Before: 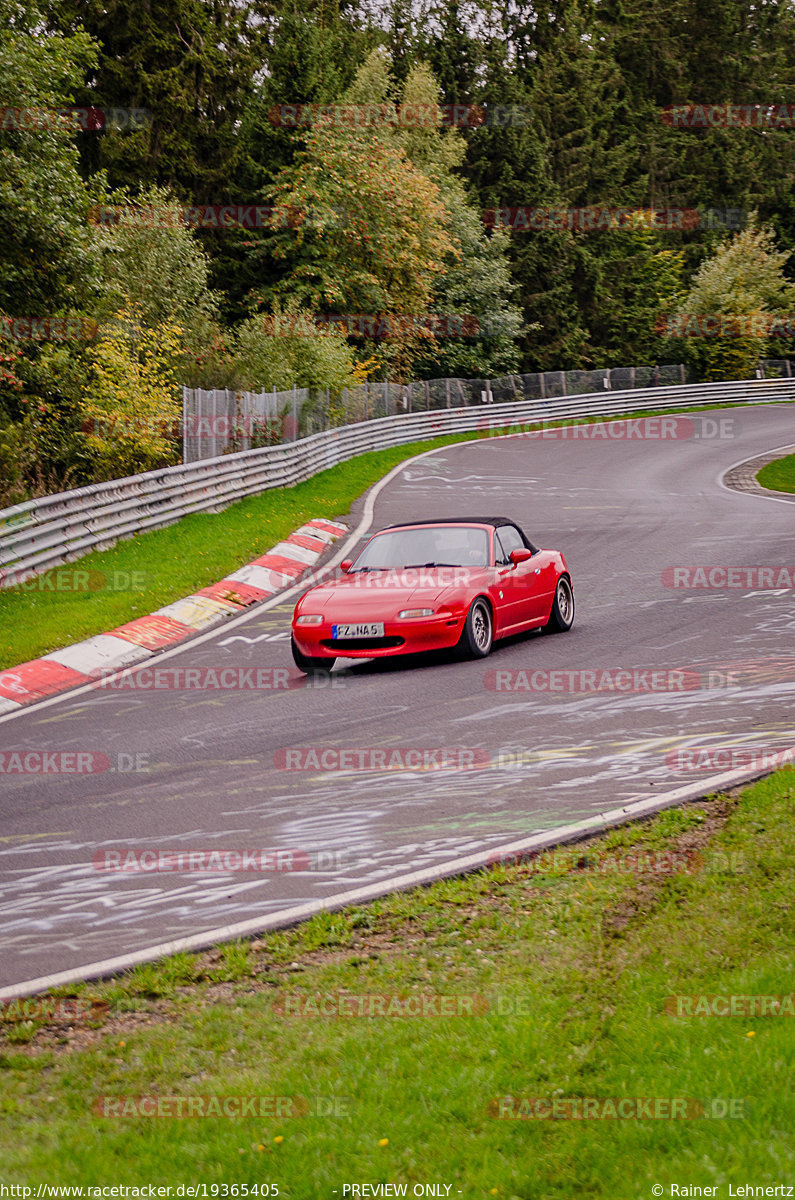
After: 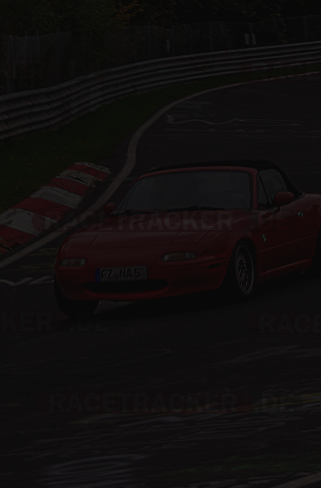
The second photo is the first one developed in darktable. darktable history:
crop: left 29.858%, top 29.784%, right 29.748%, bottom 29.514%
haze removal: compatibility mode true, adaptive false
exposure: black level correction 0, exposure 0.2 EV, compensate exposure bias true, compensate highlight preservation false
tone curve: curves: ch0 [(0, 0.021) (0.148, 0.076) (0.232, 0.191) (0.398, 0.423) (0.572, 0.672) (0.705, 0.812) (0.877, 0.931) (0.99, 0.987)]; ch1 [(0, 0) (0.377, 0.325) (0.493, 0.486) (0.508, 0.502) (0.515, 0.514) (0.554, 0.586) (0.623, 0.658) (0.701, 0.704) (0.778, 0.751) (1, 1)]; ch2 [(0, 0) (0.431, 0.398) (0.485, 0.486) (0.495, 0.498) (0.511, 0.507) (0.58, 0.66) (0.679, 0.757) (0.749, 0.829) (1, 0.991)], preserve colors none
